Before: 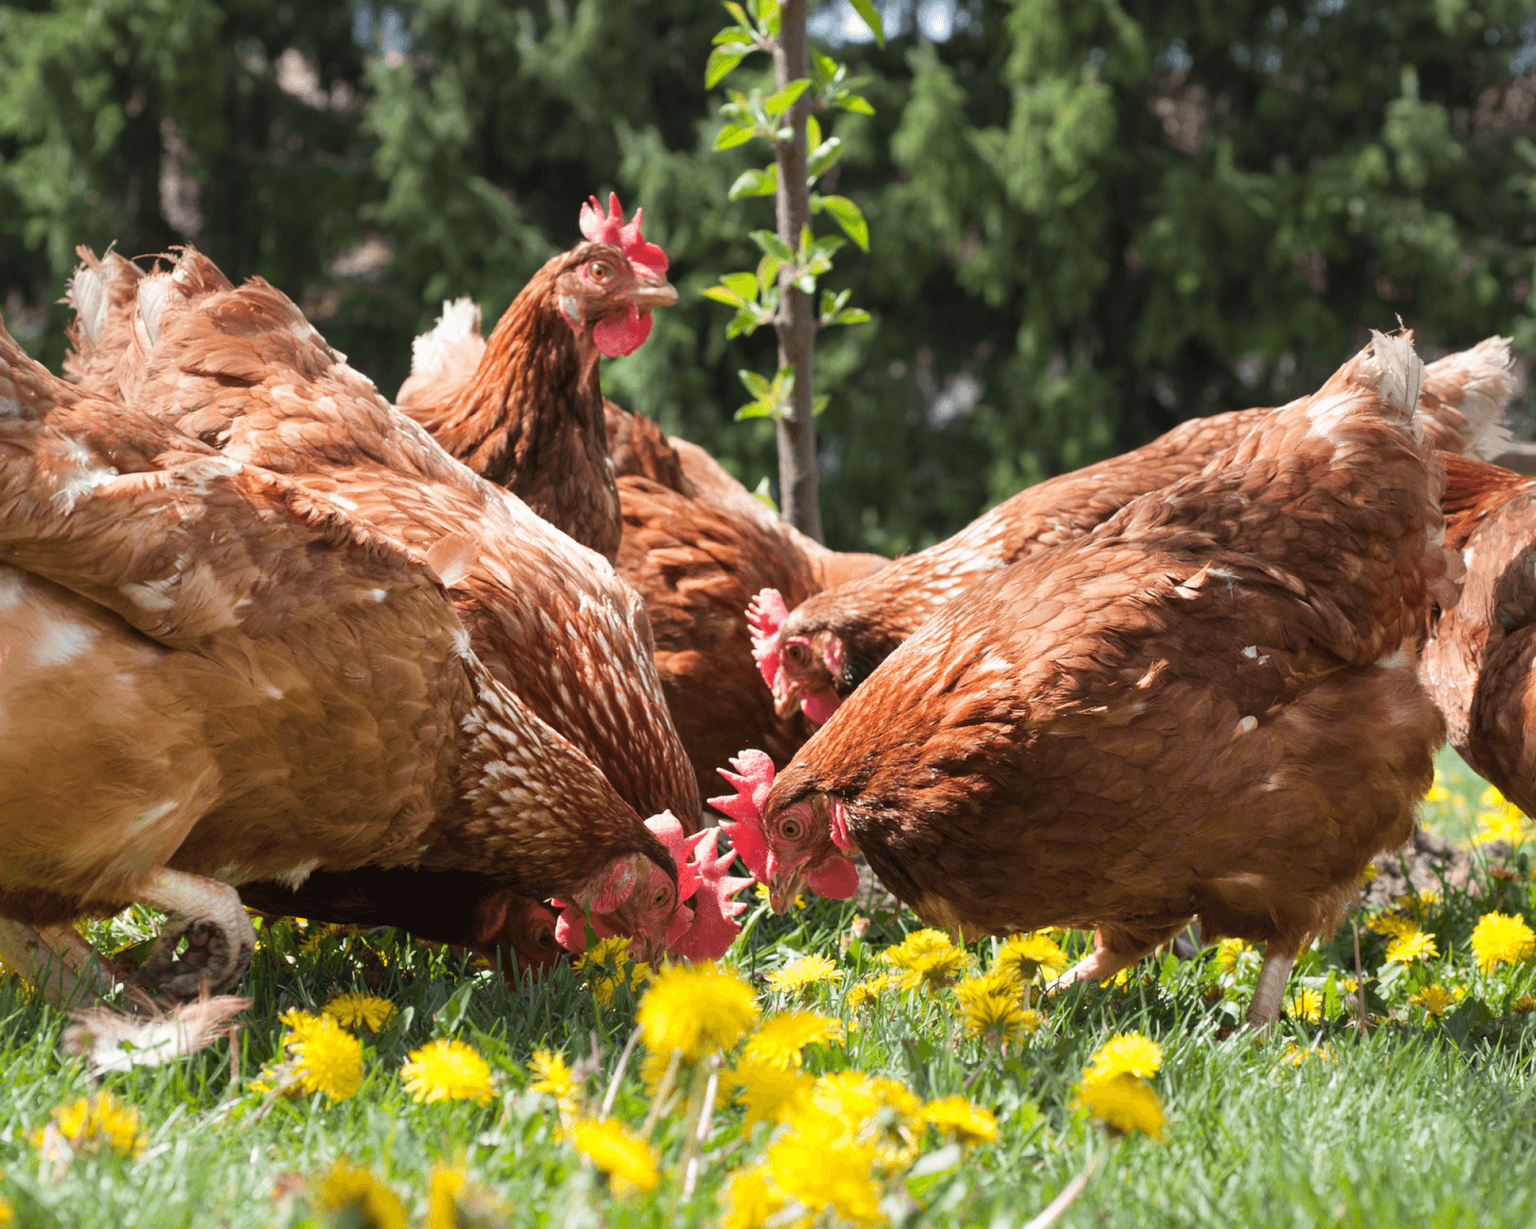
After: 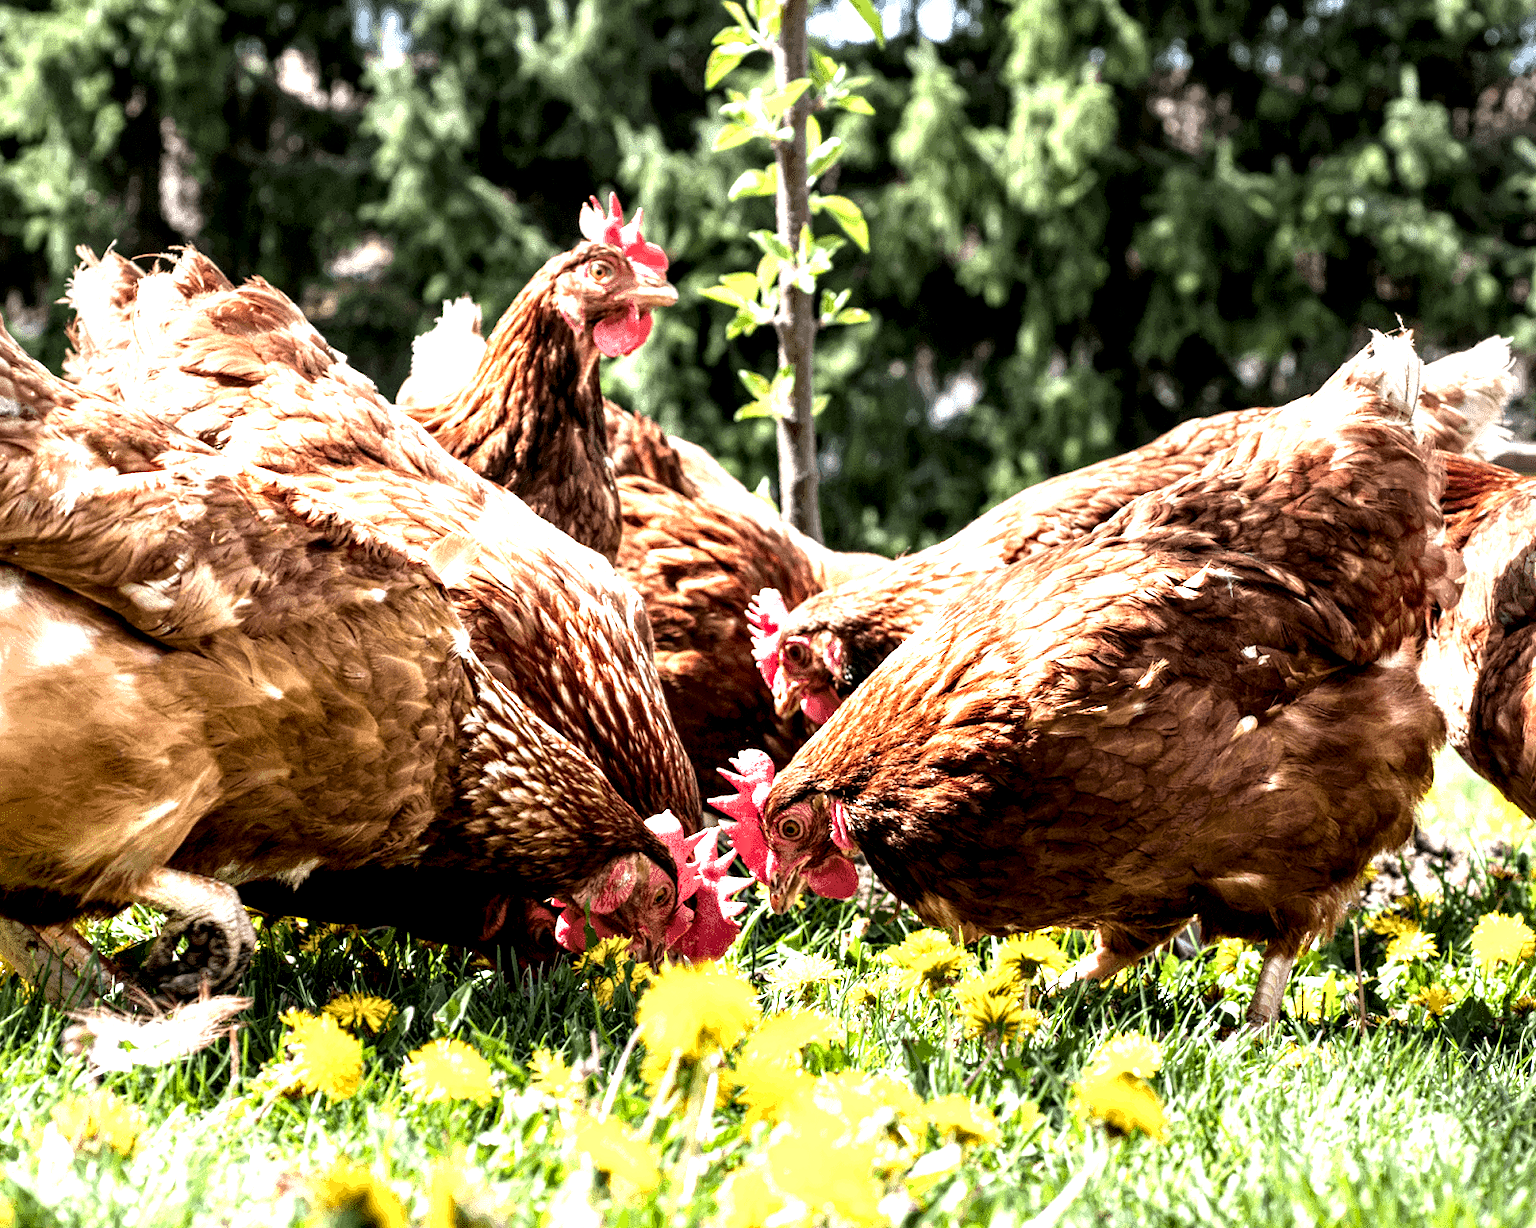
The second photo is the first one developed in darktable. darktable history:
exposure: black level correction 0, exposure 1 EV, compensate exposure bias true, compensate highlight preservation false
local contrast: shadows 156%, detail 225%
